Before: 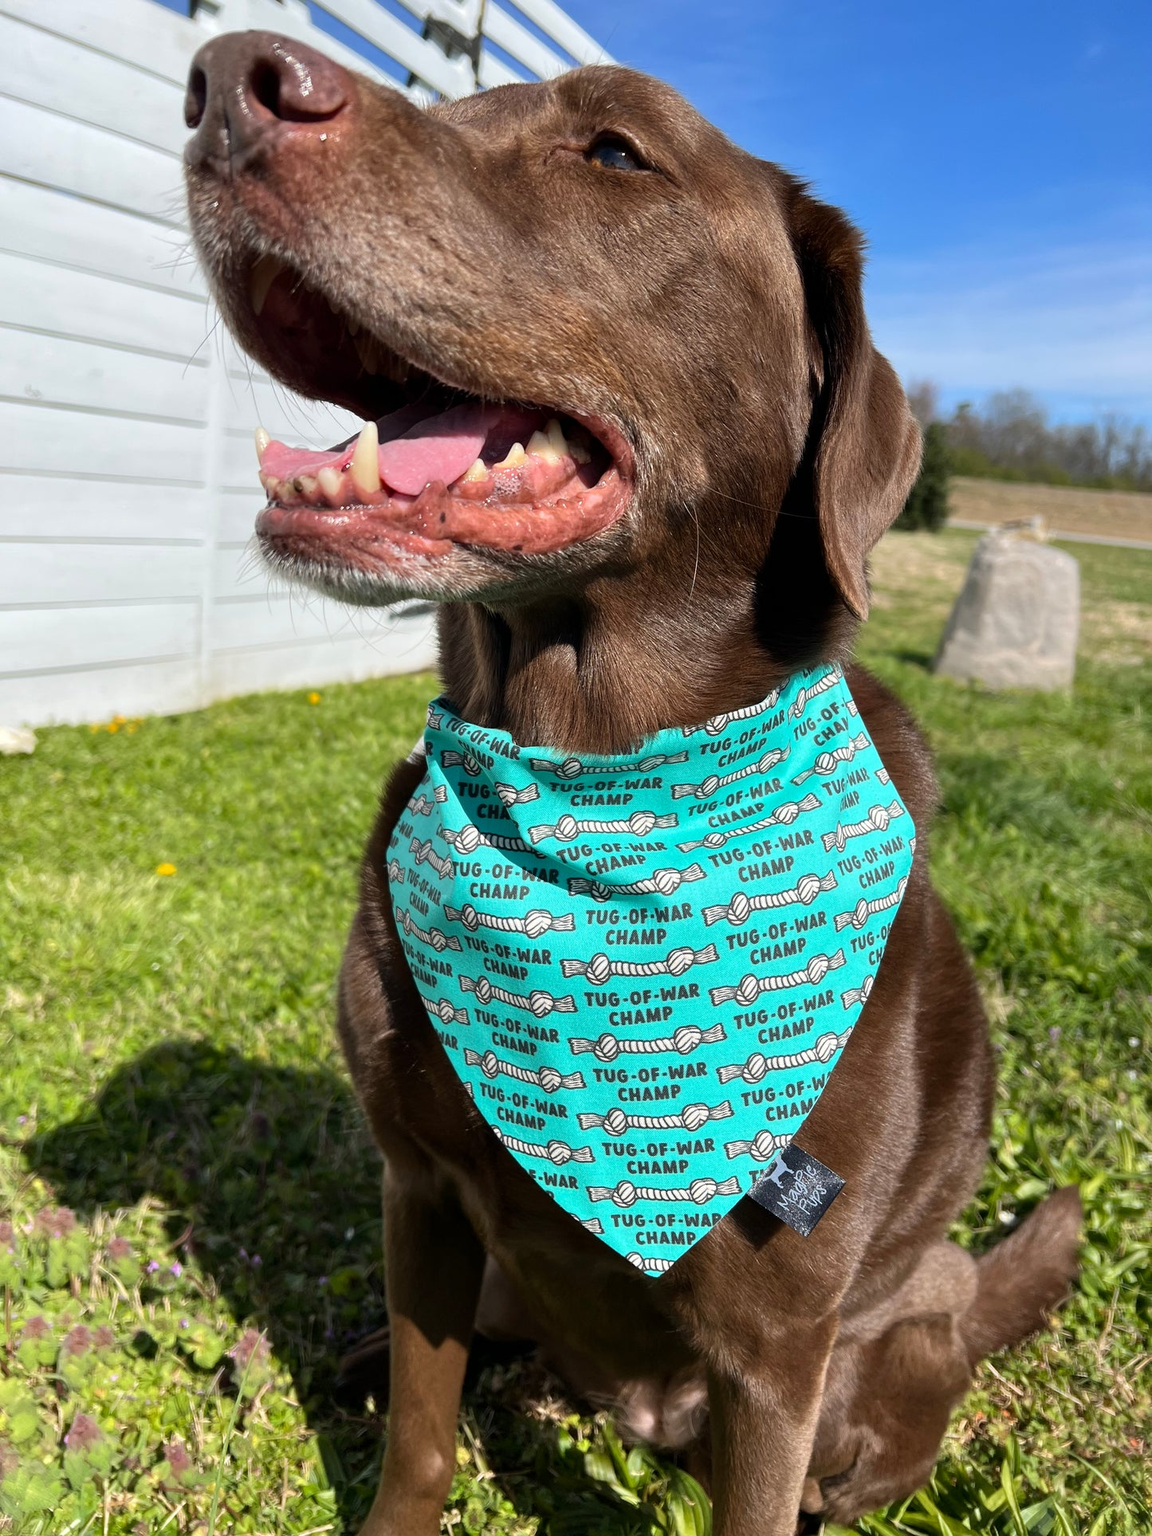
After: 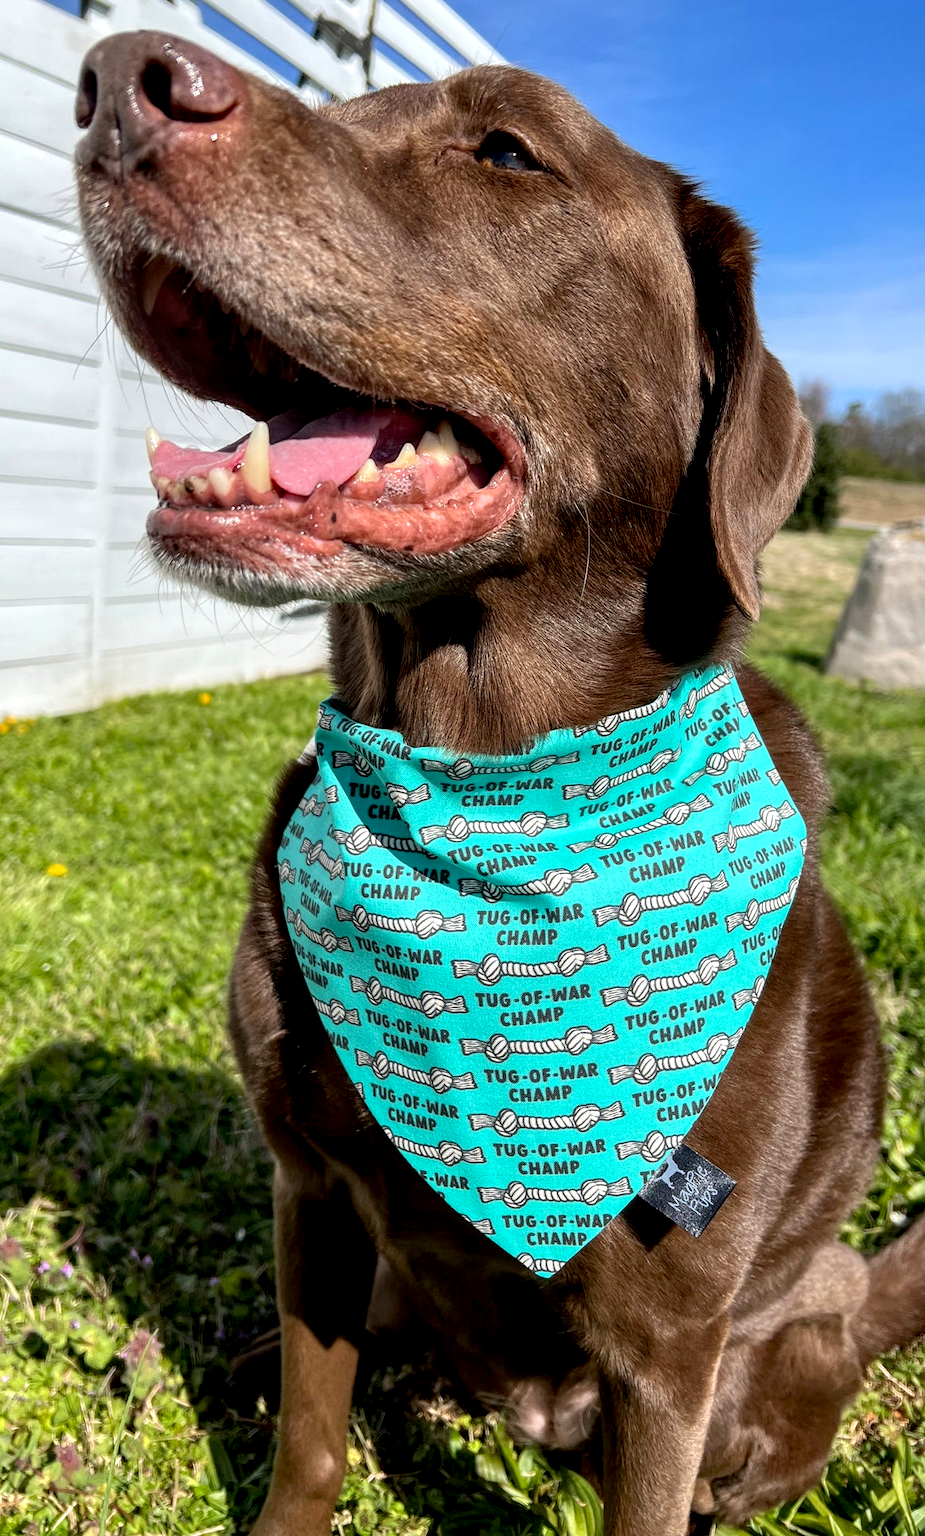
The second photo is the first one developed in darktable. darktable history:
local contrast: on, module defaults
exposure: black level correction 0.007, exposure 0.158 EV, compensate highlight preservation false
crop and rotate: left 9.517%, right 10.198%
